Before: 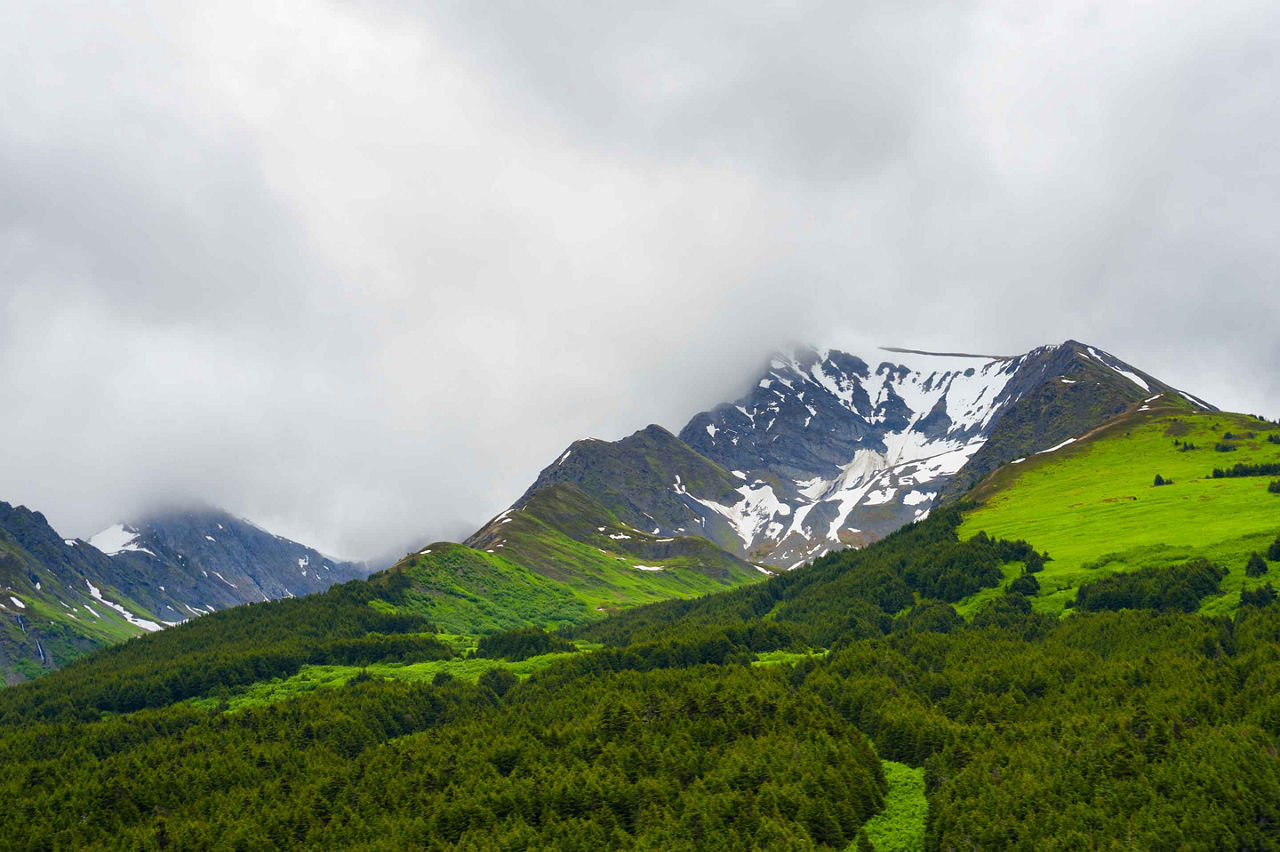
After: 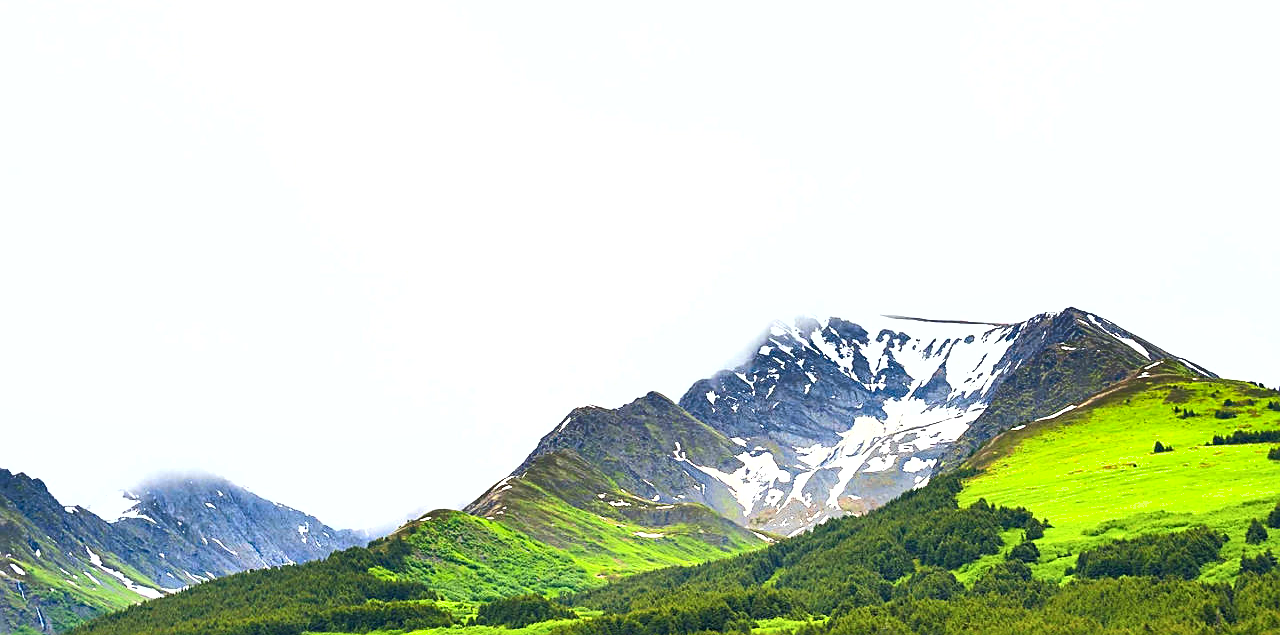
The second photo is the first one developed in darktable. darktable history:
exposure: black level correction 0, exposure 1.28 EV, compensate highlight preservation false
shadows and highlights: soften with gaussian
crop: top 3.906%, bottom 21.521%
sharpen: on, module defaults
contrast brightness saturation: contrast 0.147, brightness 0.053
